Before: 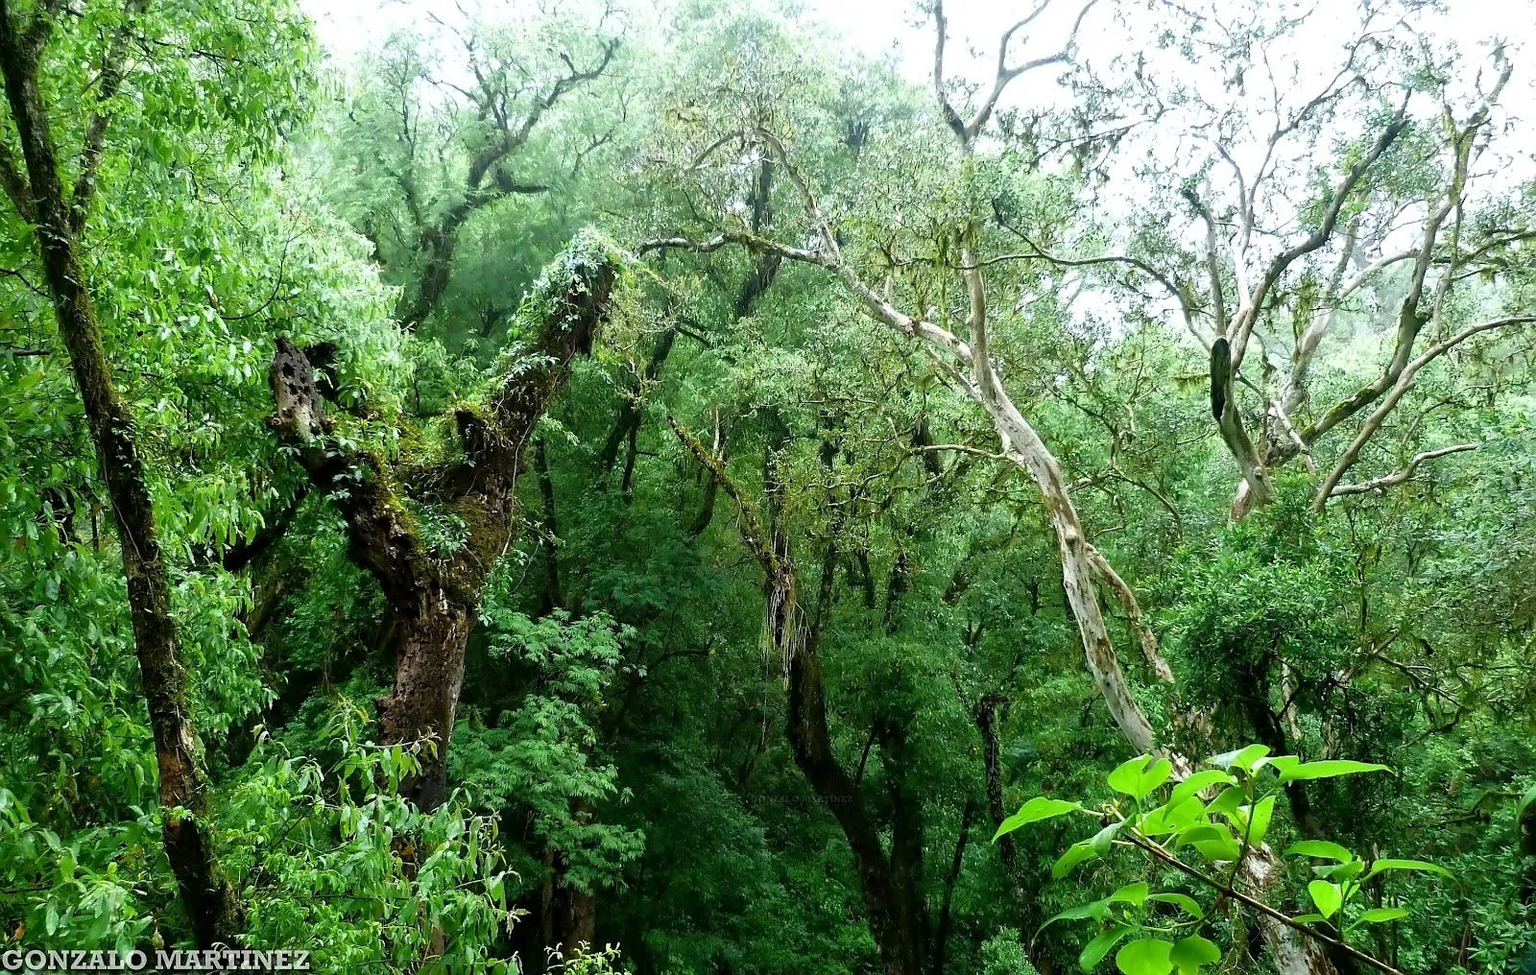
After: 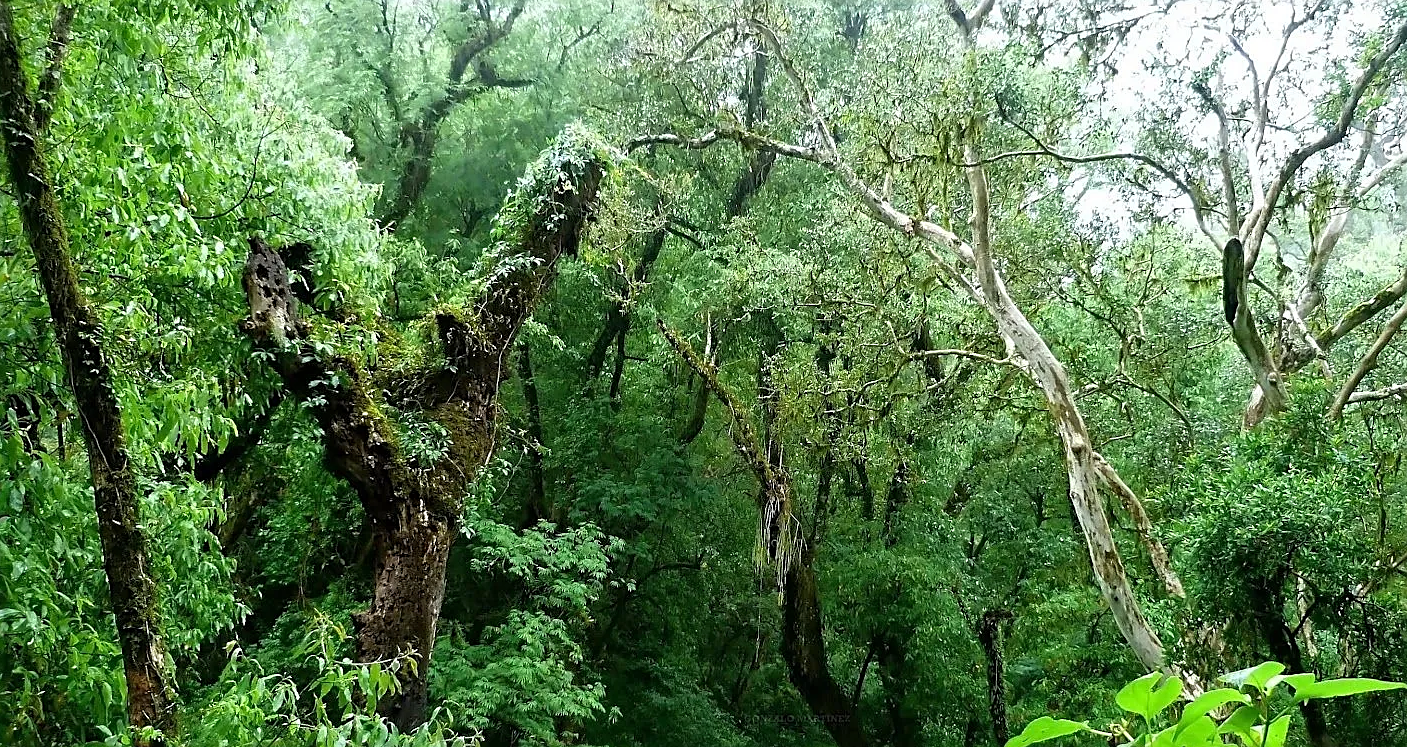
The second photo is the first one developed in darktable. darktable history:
crop and rotate: left 2.425%, top 11.305%, right 9.6%, bottom 15.08%
sharpen: on, module defaults
